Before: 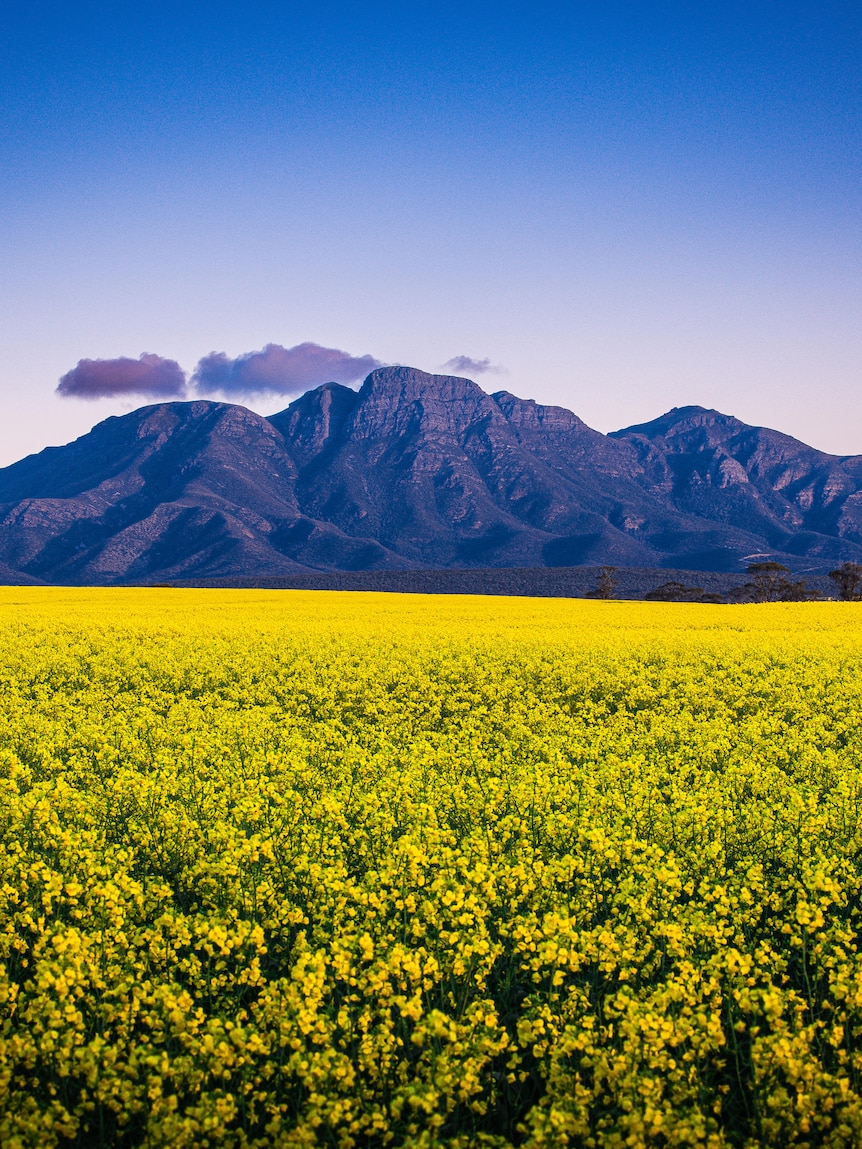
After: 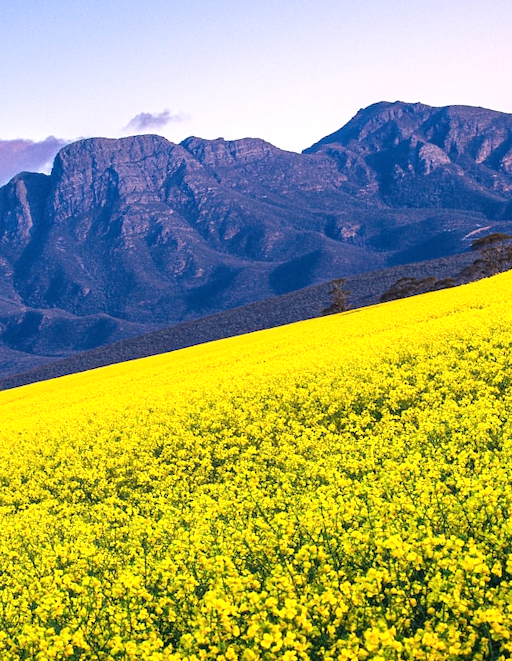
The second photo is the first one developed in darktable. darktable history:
crop: left 31.458%, top 0%, right 11.876%
rotate and perspective: rotation -14.8°, crop left 0.1, crop right 0.903, crop top 0.25, crop bottom 0.748
exposure: exposure 0.515 EV, compensate highlight preservation false
